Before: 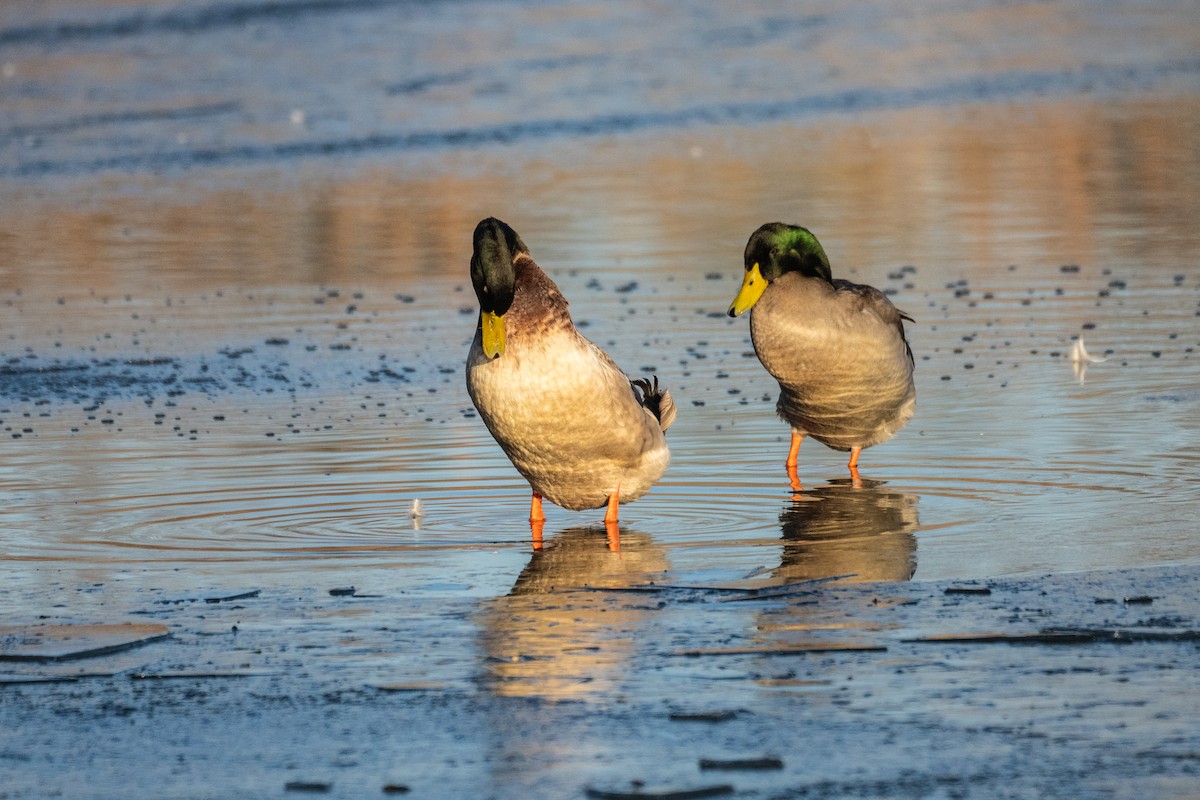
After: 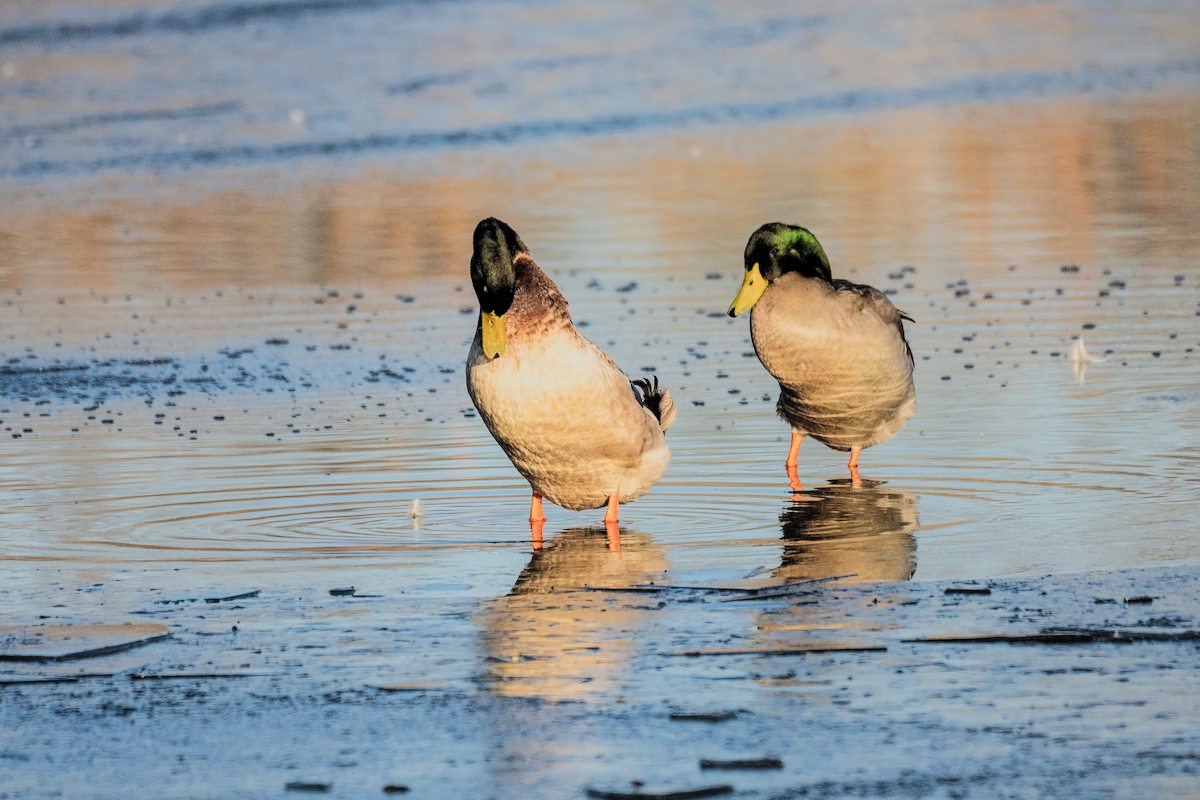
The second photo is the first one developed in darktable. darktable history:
tone equalizer: -8 EV -0.757 EV, -7 EV -0.69 EV, -6 EV -0.587 EV, -5 EV -0.38 EV, -3 EV 0.386 EV, -2 EV 0.6 EV, -1 EV 0.682 EV, +0 EV 0.776 EV
filmic rgb: black relative exposure -7.21 EV, white relative exposure 5.38 EV, hardness 3.03, preserve chrominance RGB euclidean norm, color science v5 (2021), contrast in shadows safe, contrast in highlights safe
contrast equalizer: octaves 7, y [[0.5, 0.5, 0.5, 0.515, 0.749, 0.84], [0.5 ×6], [0.5 ×6], [0, 0, 0, 0.001, 0.067, 0.262], [0 ×6]], mix 0.145
